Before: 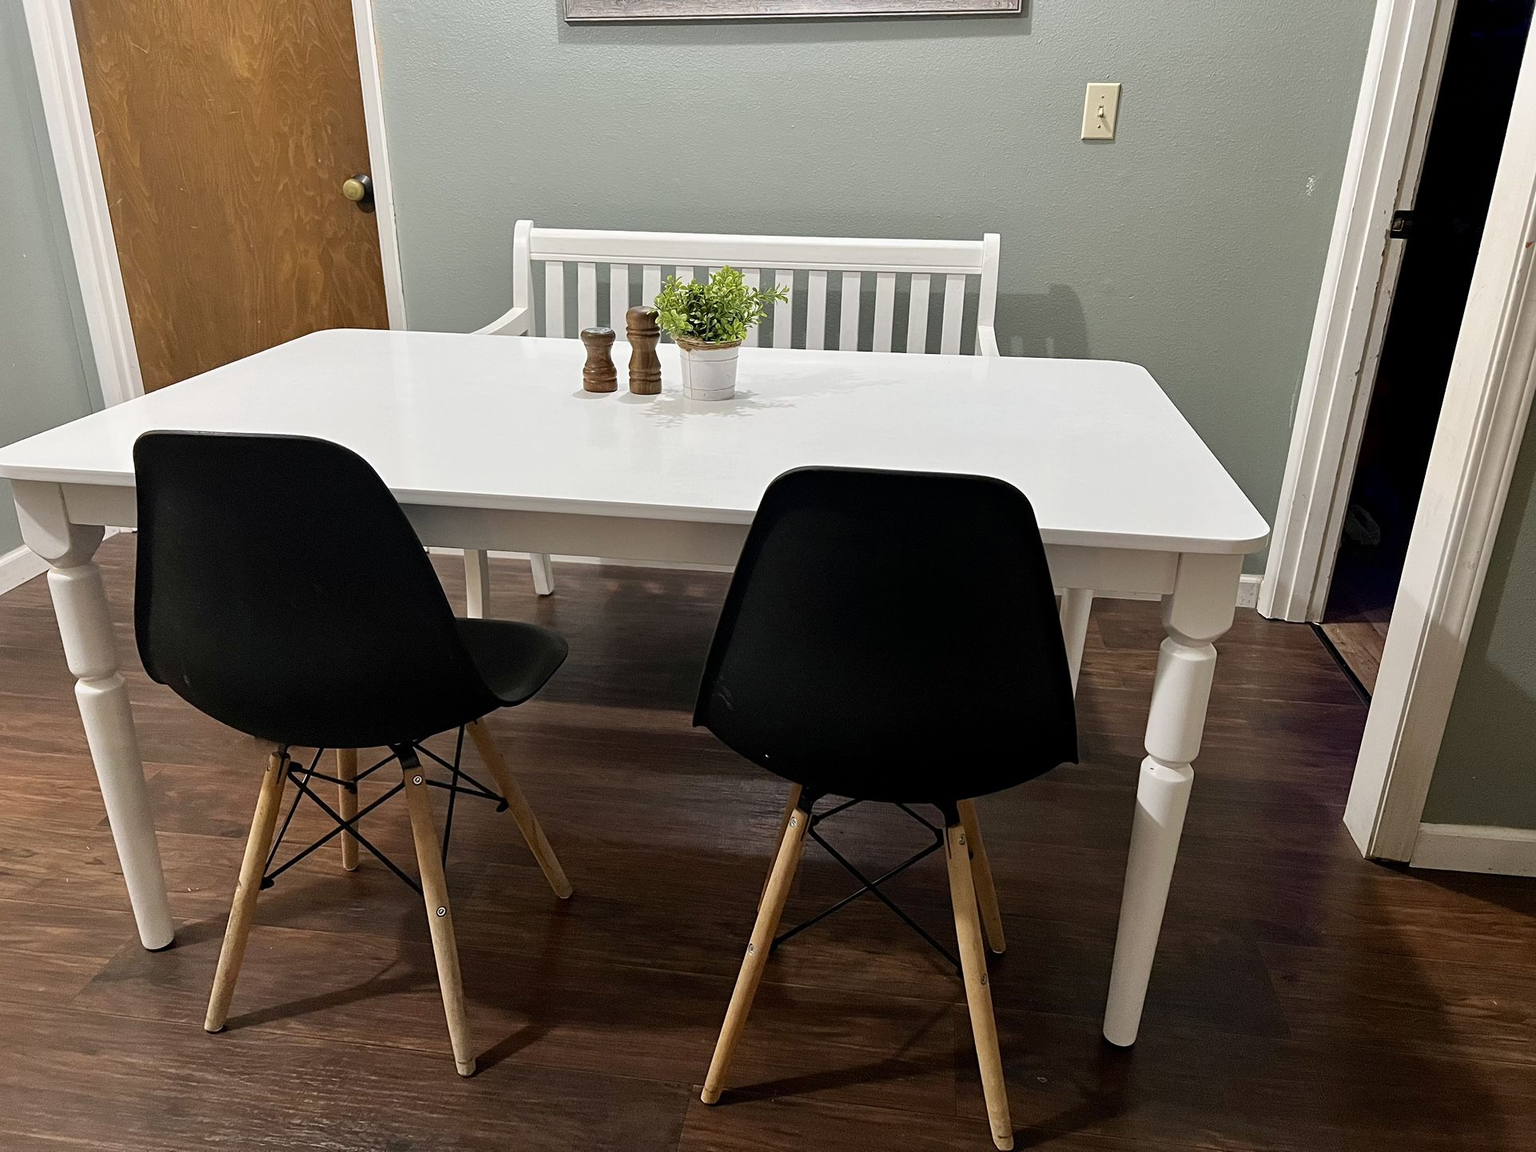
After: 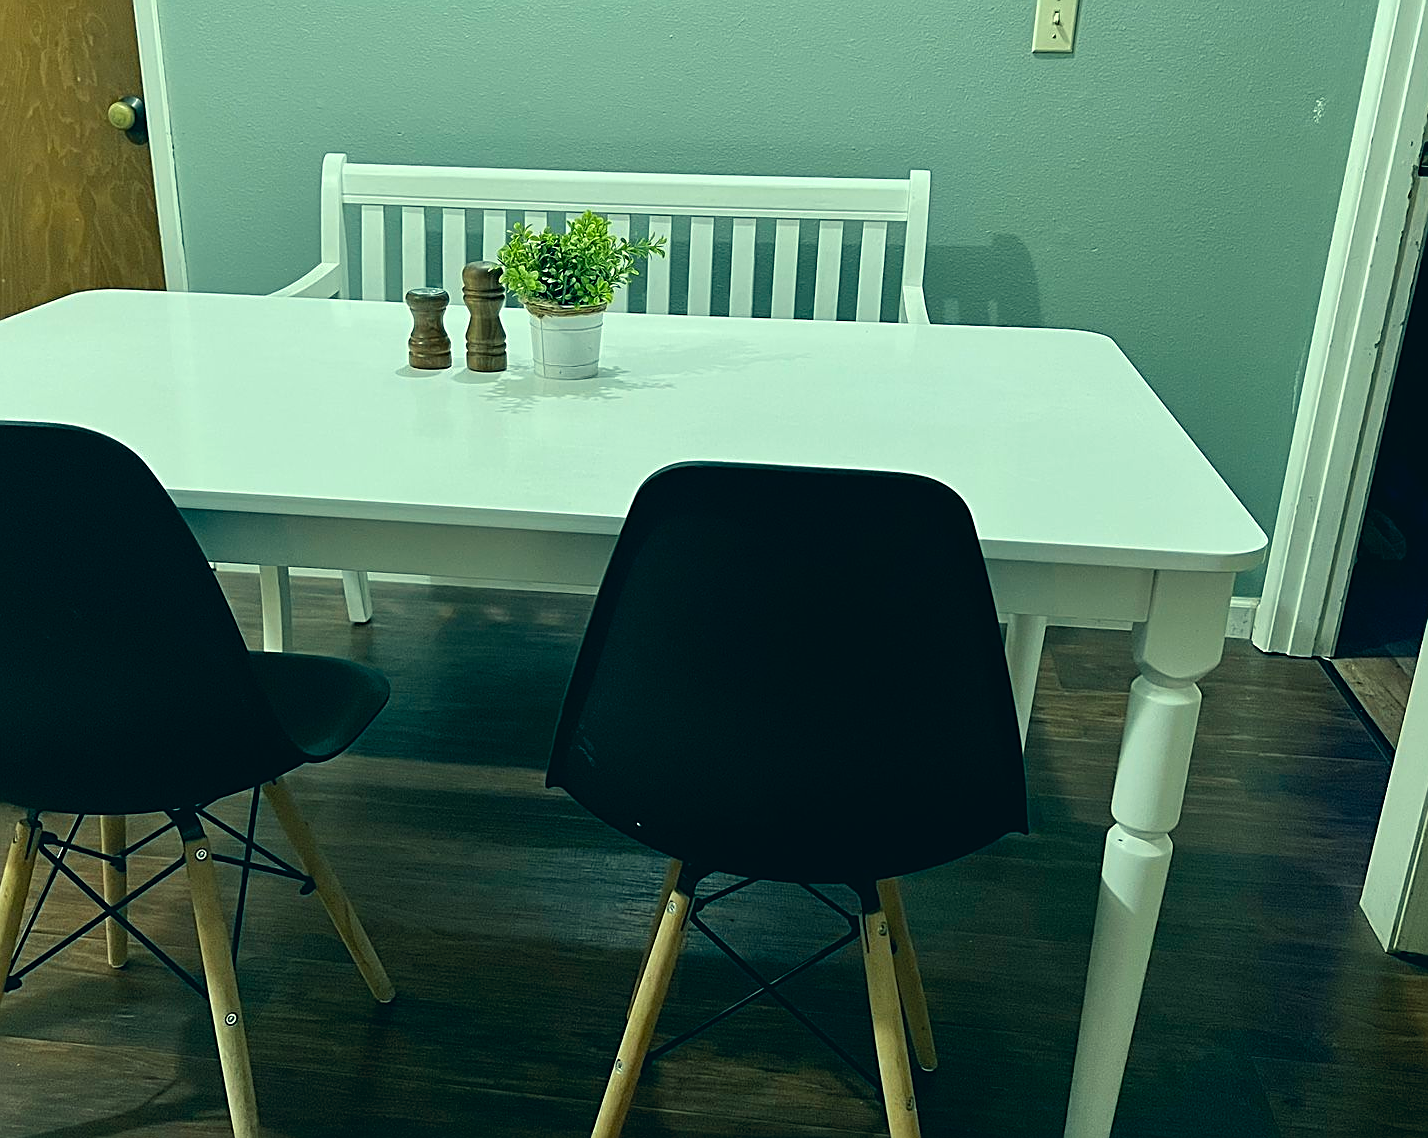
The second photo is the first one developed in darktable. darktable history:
sharpen: on, module defaults
color correction: highlights a* -20.02, highlights b* 9.79, shadows a* -21.03, shadows b* -11.2
crop: left 16.73%, top 8.508%, right 8.625%, bottom 12.511%
